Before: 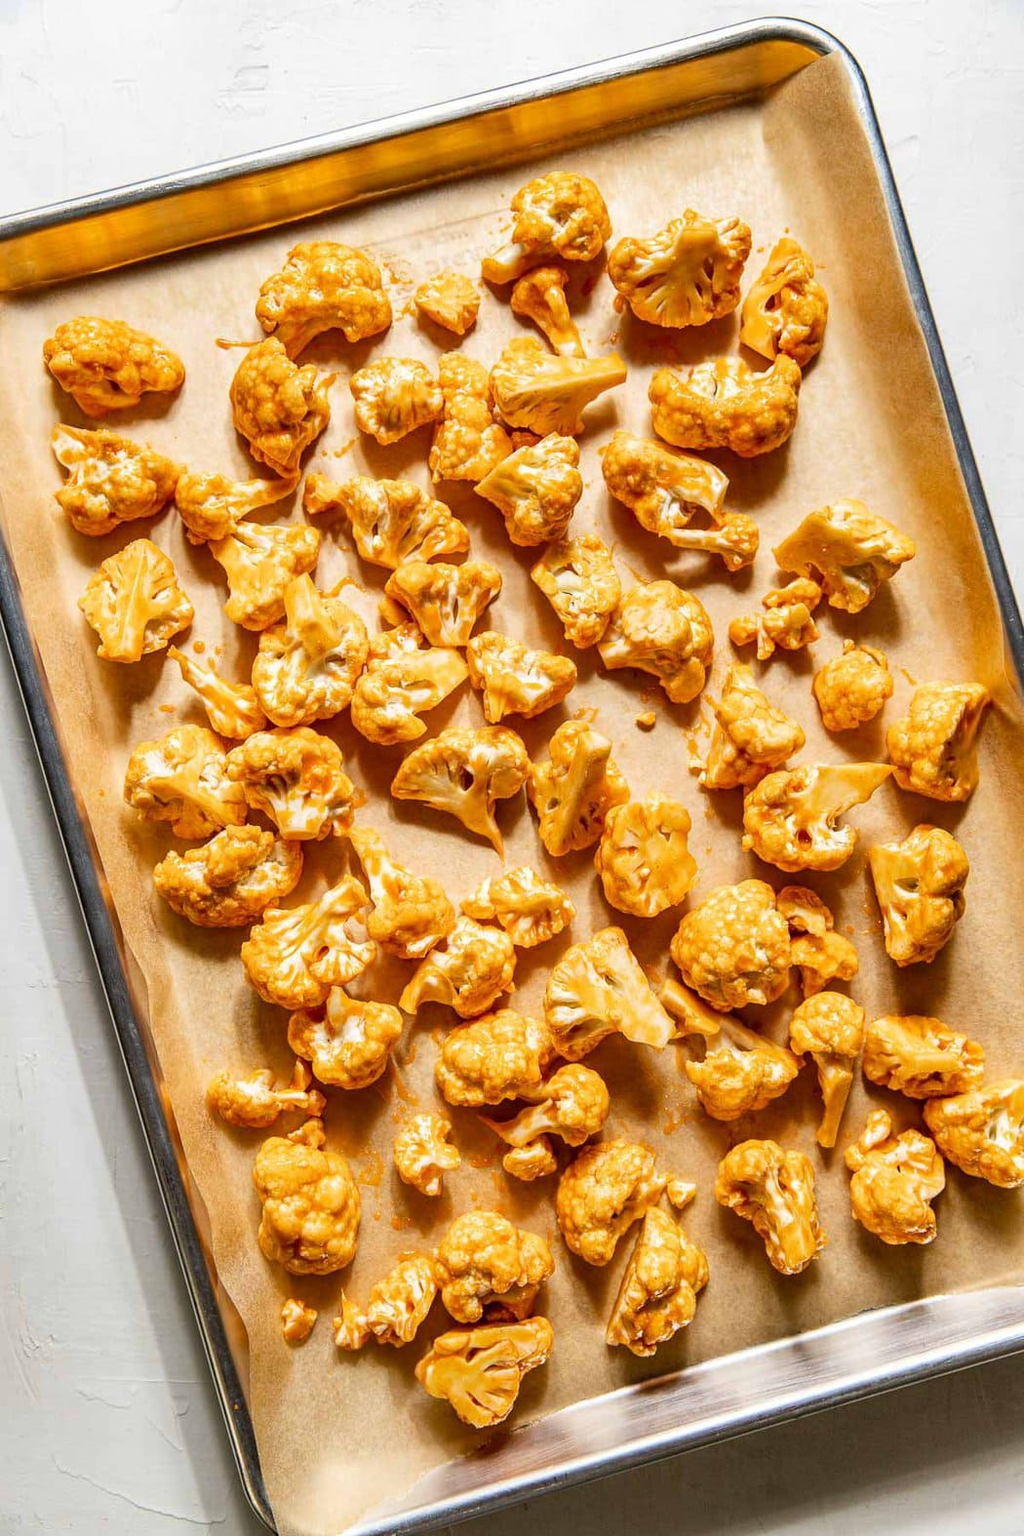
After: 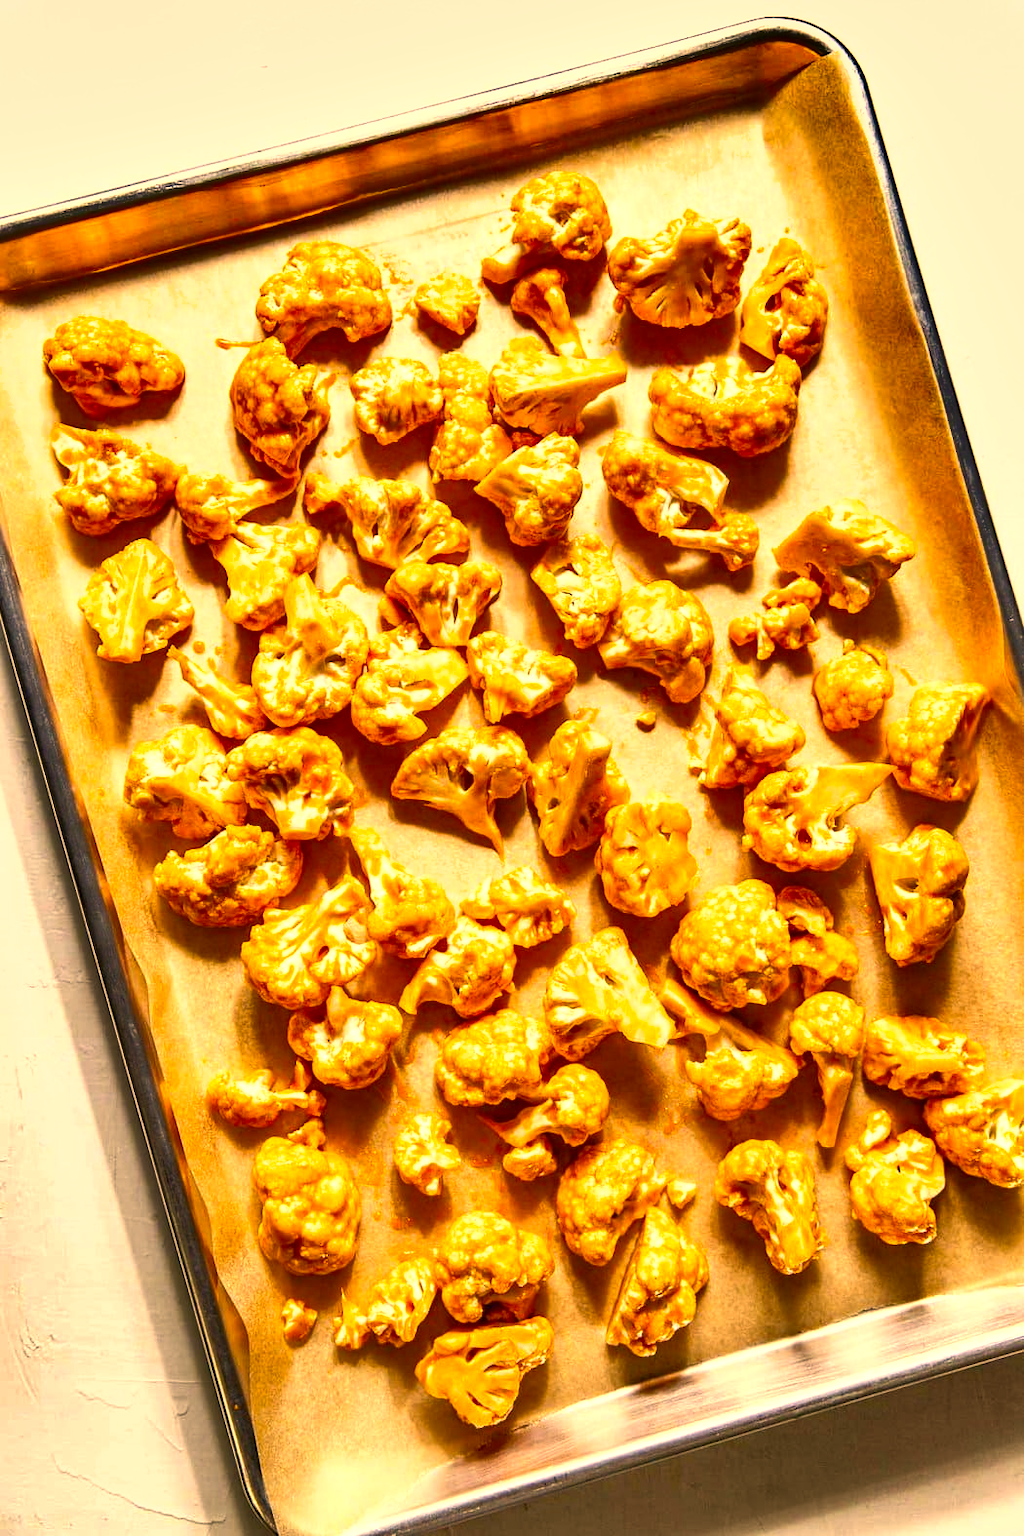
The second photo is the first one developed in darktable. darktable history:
exposure: exposure 0.577 EV, compensate highlight preservation false
shadows and highlights: shadows 53.11, soften with gaussian
color correction: highlights a* 14.83, highlights b* 31.34
